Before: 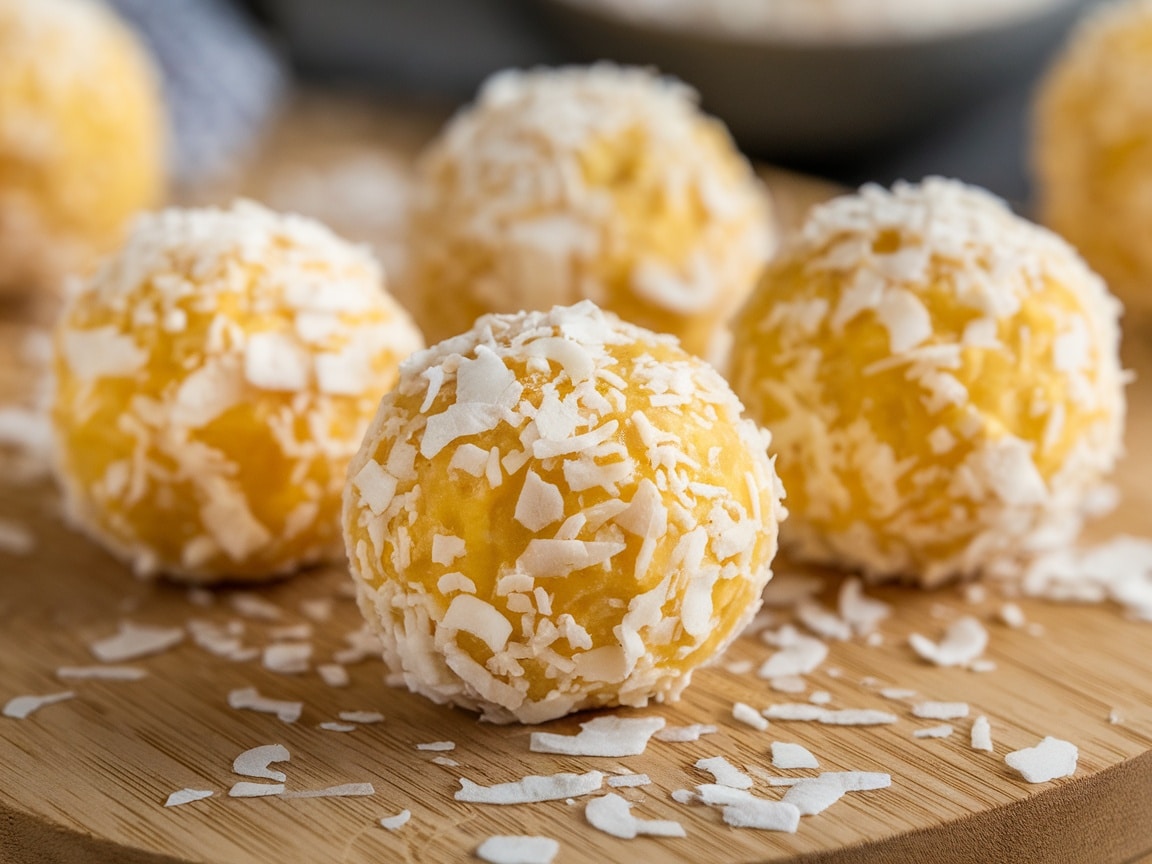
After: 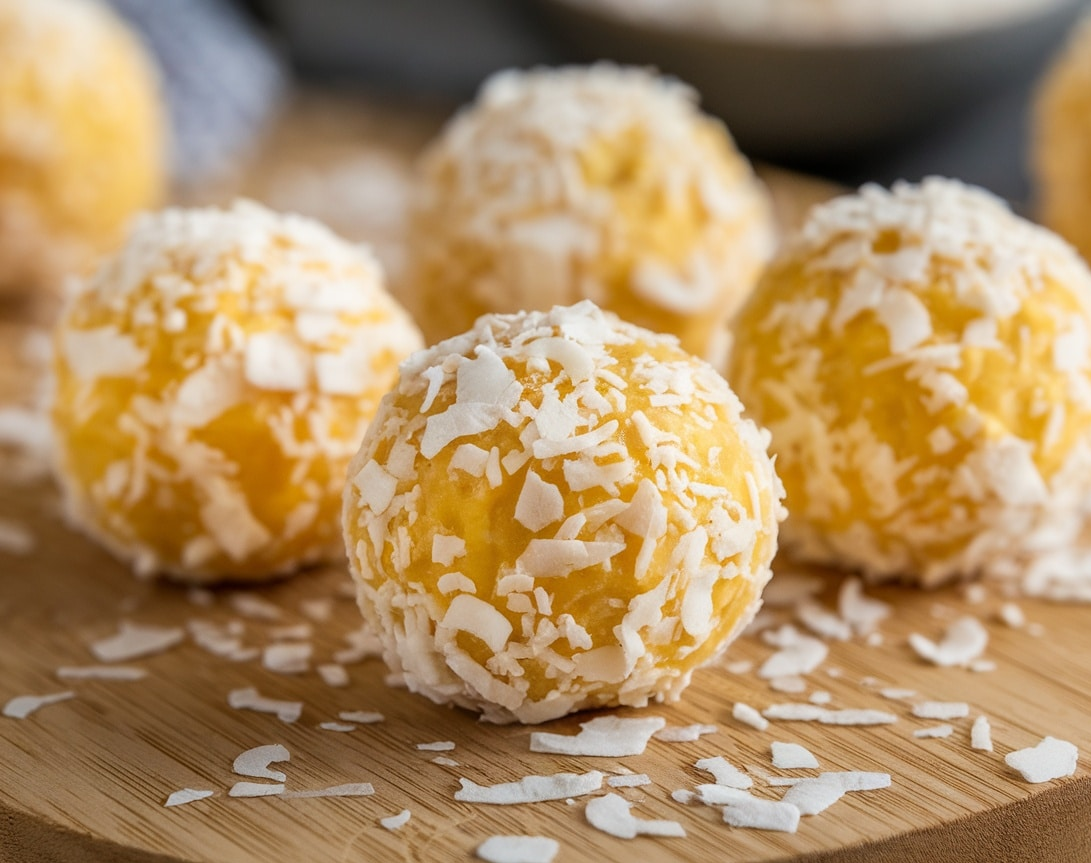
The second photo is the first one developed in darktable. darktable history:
crop and rotate: left 0%, right 5.258%
